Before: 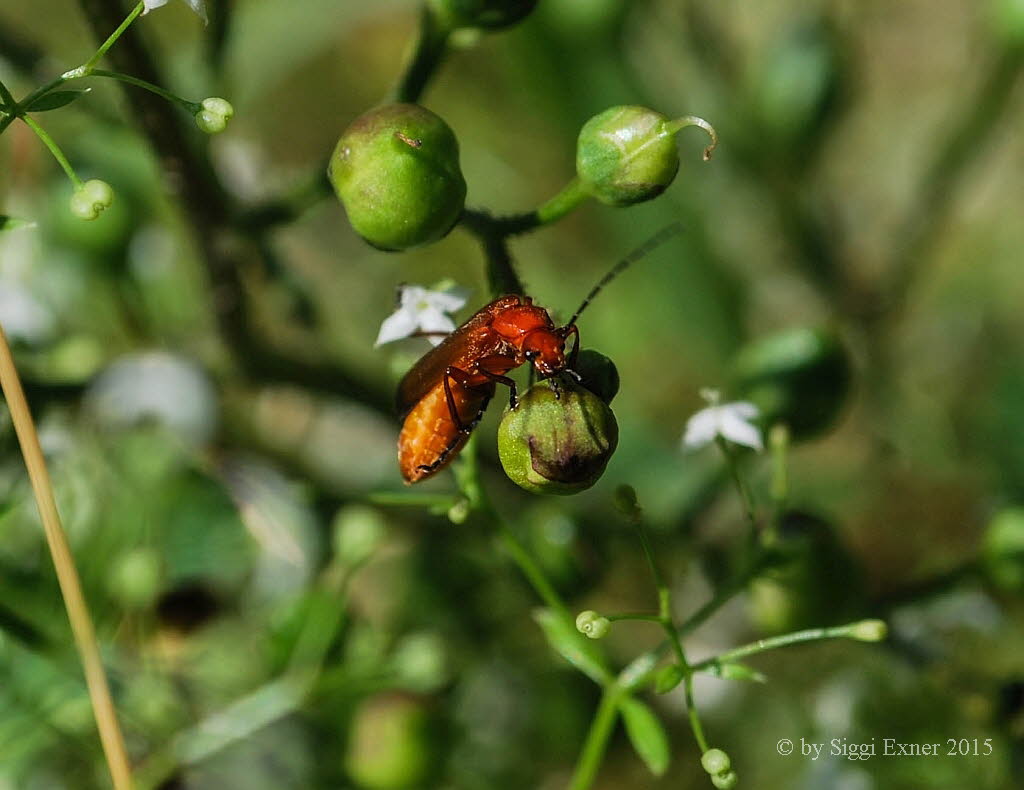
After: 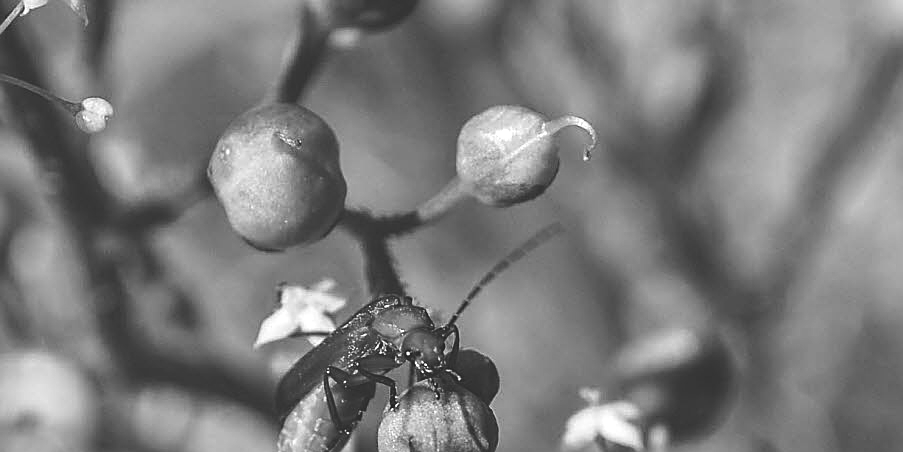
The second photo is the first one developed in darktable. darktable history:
rotate and perspective: crop left 0, crop top 0
local contrast: highlights 100%, shadows 100%, detail 120%, midtone range 0.2
exposure: black level correction -0.023, exposure -0.039 EV, compensate highlight preservation false
contrast brightness saturation: contrast 0.1, brightness 0.02, saturation 0.02
monochrome: on, module defaults
sharpen: on, module defaults
levels: levels [0, 0.435, 0.917]
crop and rotate: left 11.812%, bottom 42.776%
